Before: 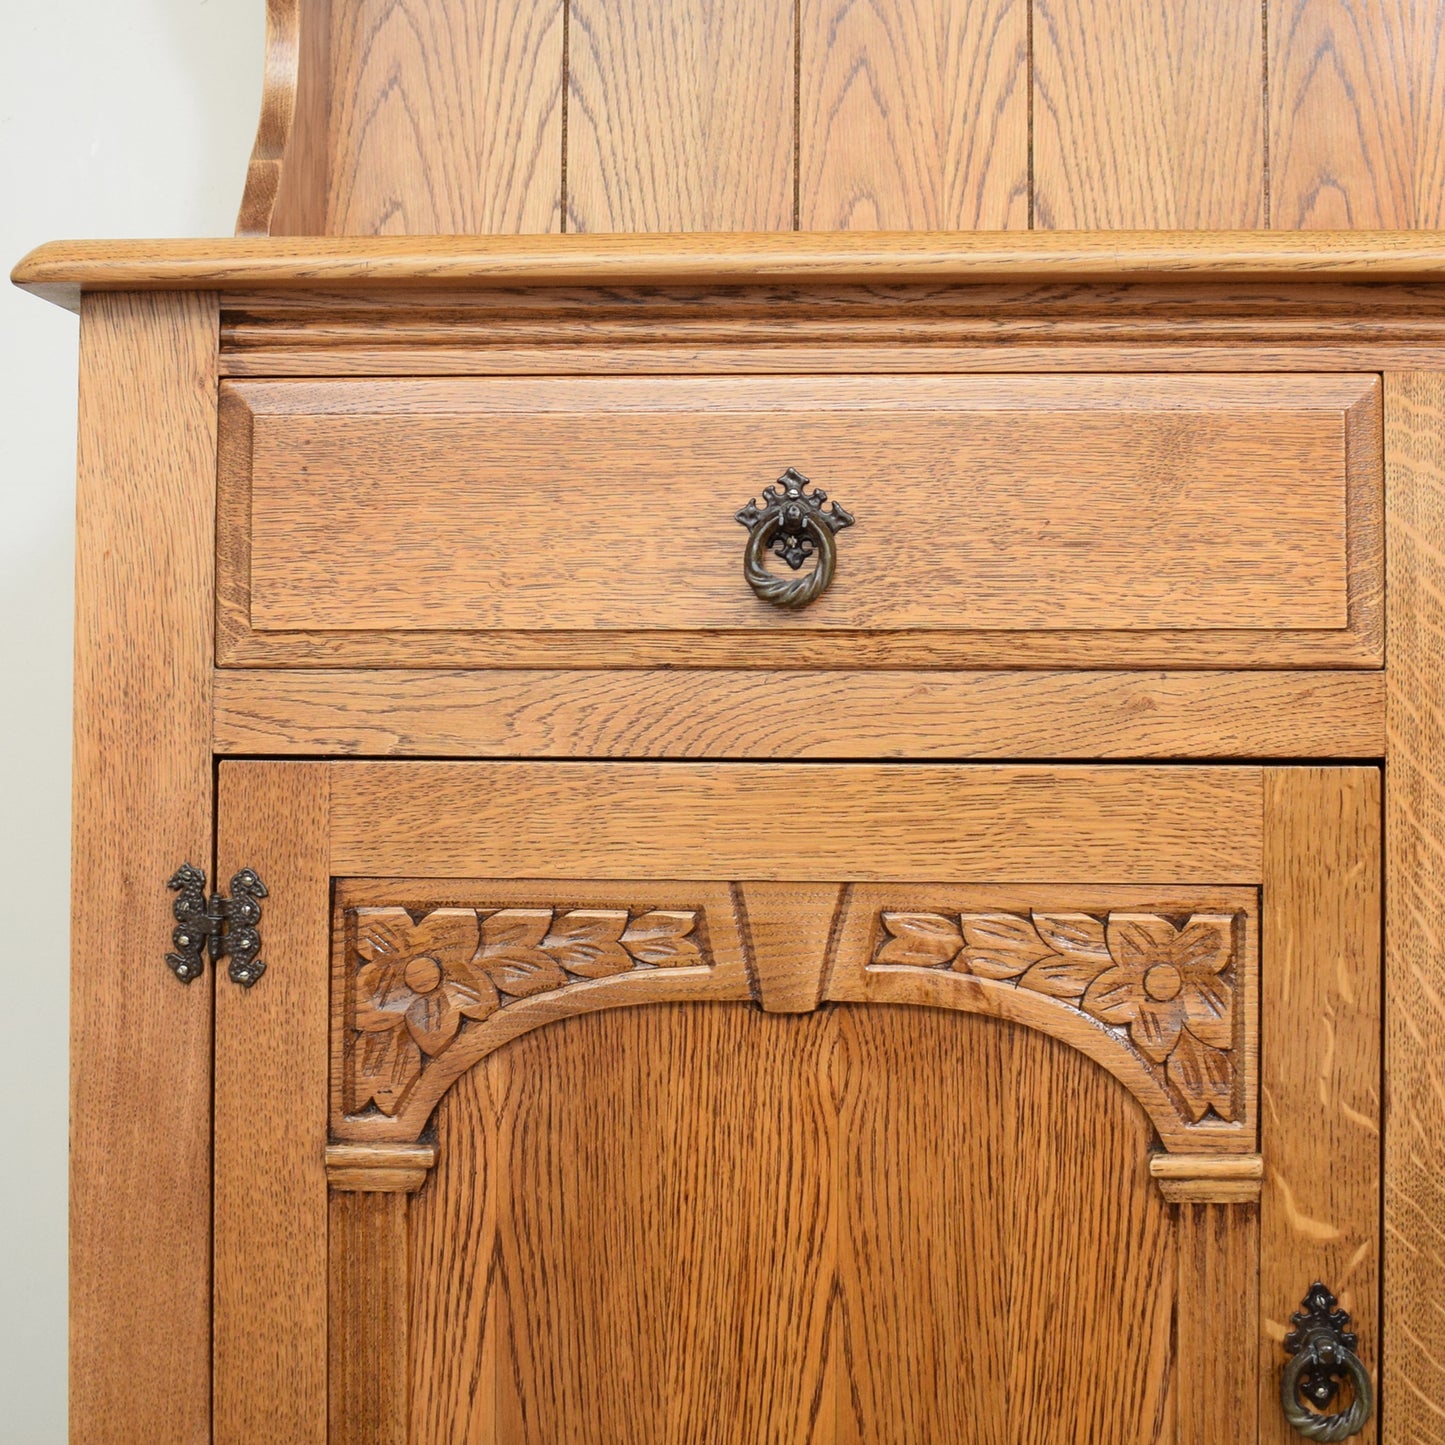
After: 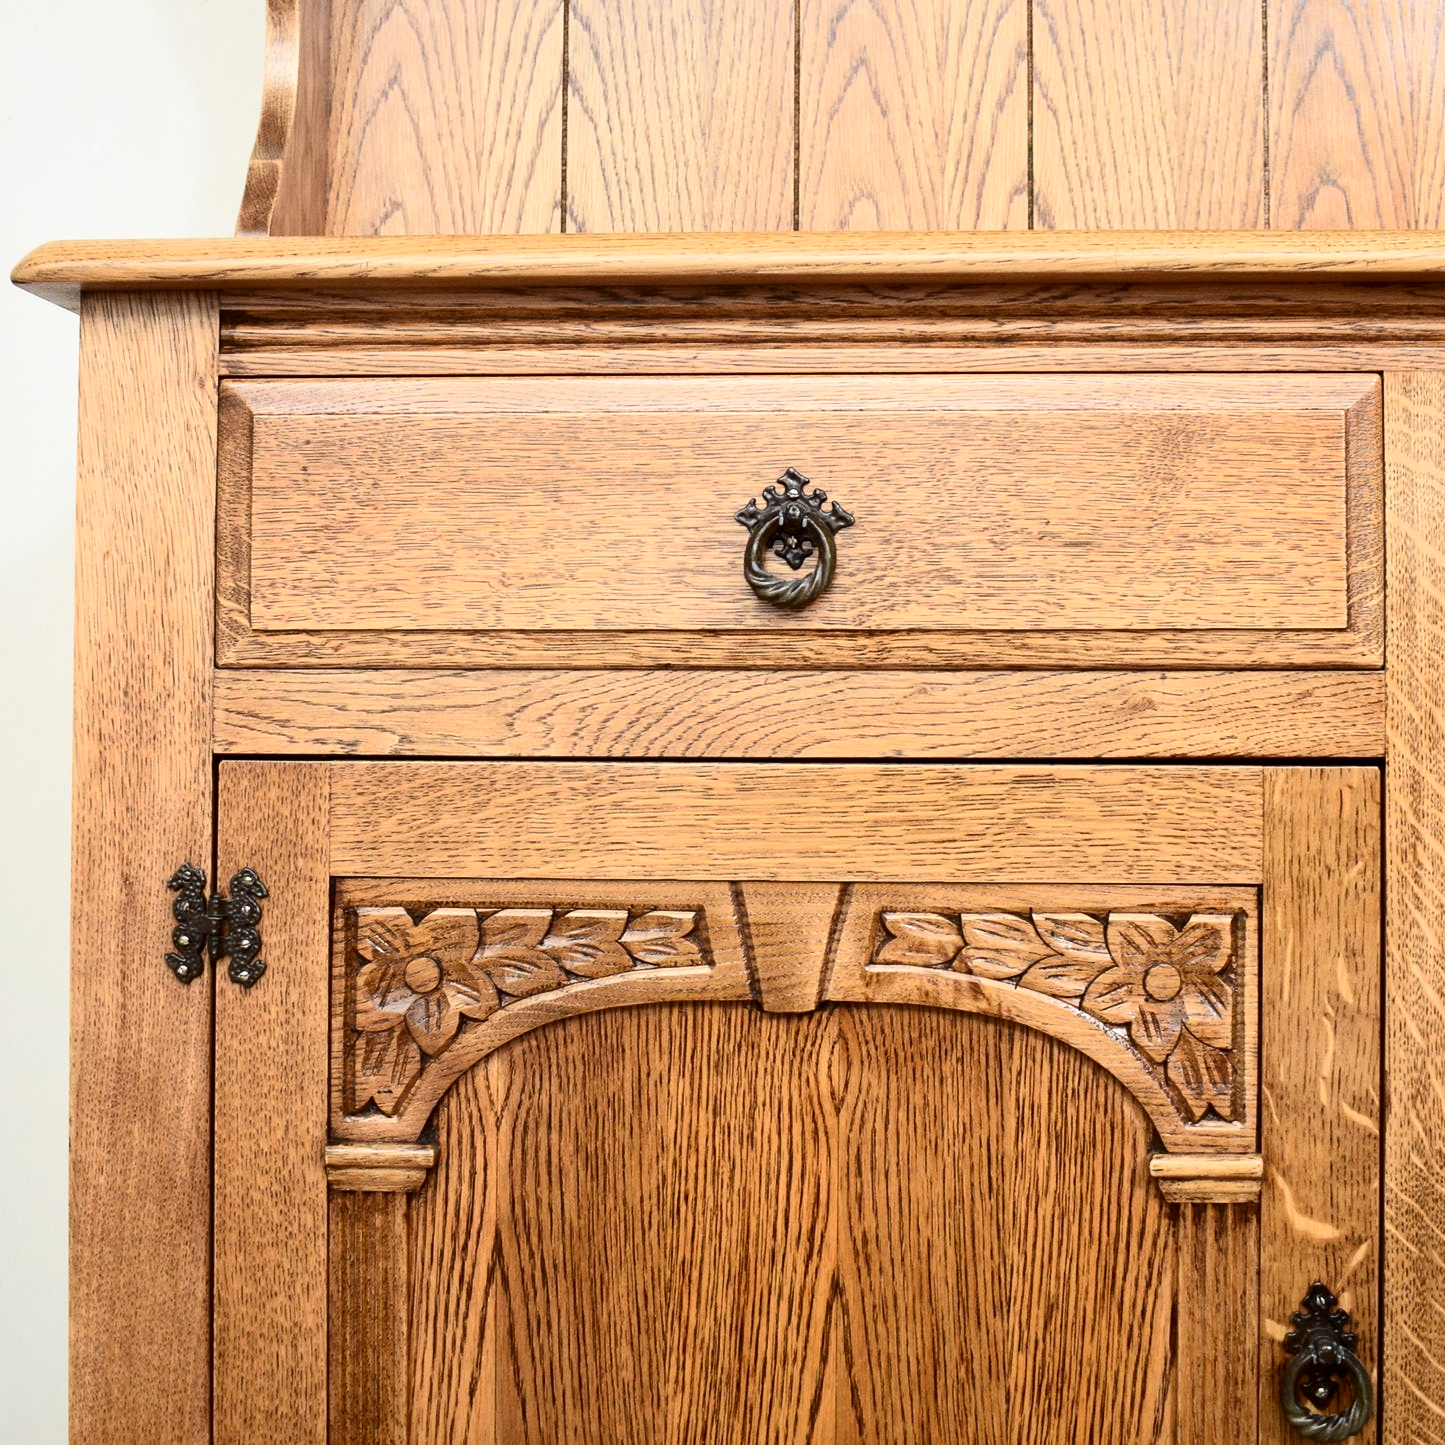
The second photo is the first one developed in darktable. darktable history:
contrast brightness saturation: contrast 0.291
local contrast: mode bilateral grid, contrast 19, coarseness 50, detail 119%, midtone range 0.2
